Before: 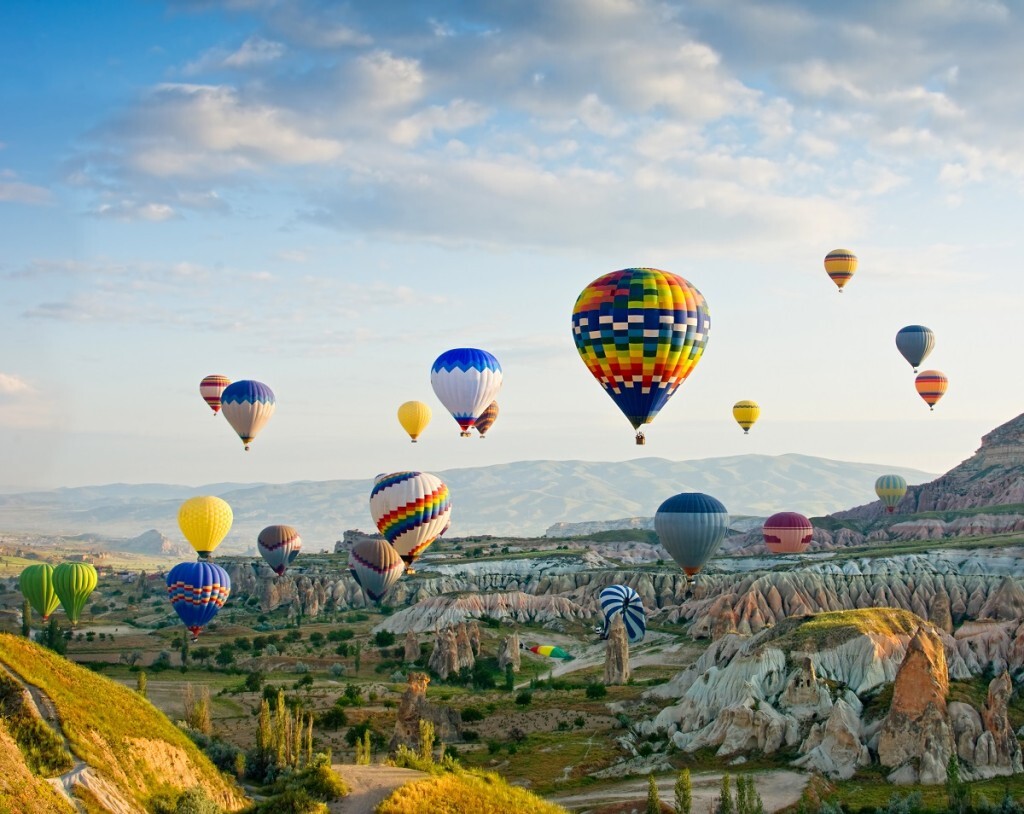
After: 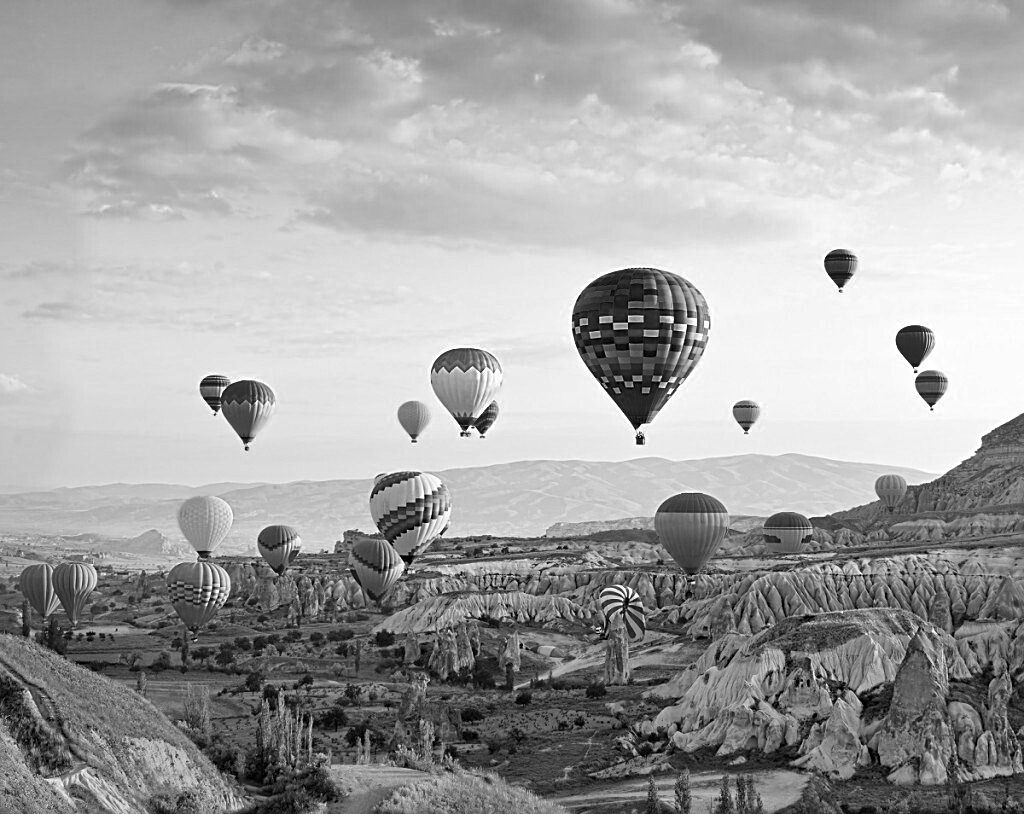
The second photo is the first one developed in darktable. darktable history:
shadows and highlights: low approximation 0.01, soften with gaussian
sharpen: on, module defaults
color zones: curves: ch0 [(0.25, 0.5) (0.428, 0.473) (0.75, 0.5)]; ch1 [(0.243, 0.479) (0.398, 0.452) (0.75, 0.5)]
color calibration: output gray [0.25, 0.35, 0.4, 0], illuminant as shot in camera, adaptation linear Bradford (ICC v4), x 0.405, y 0.404, temperature 3572.31 K
